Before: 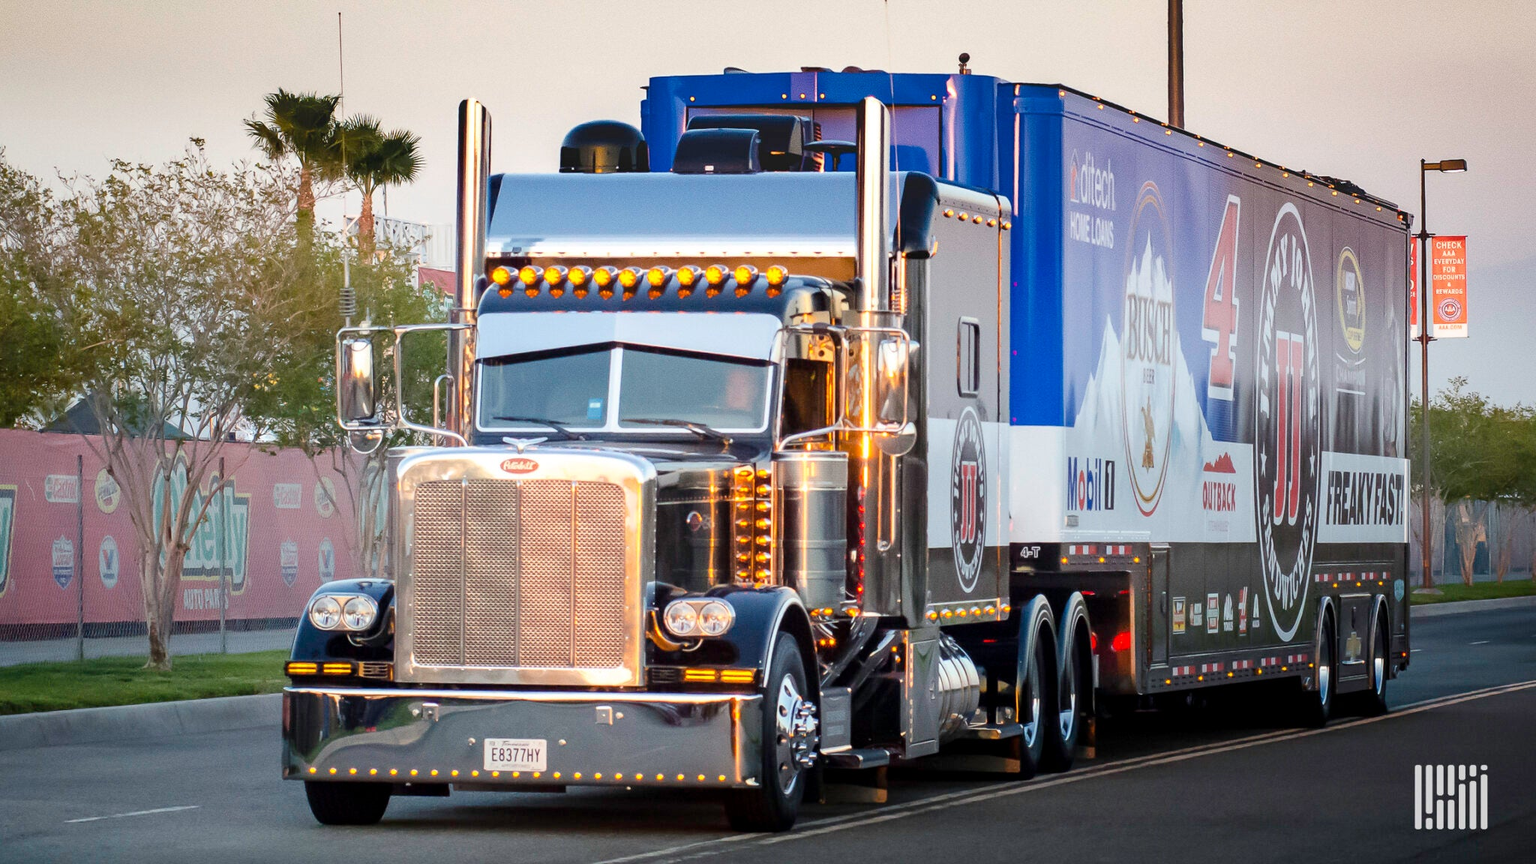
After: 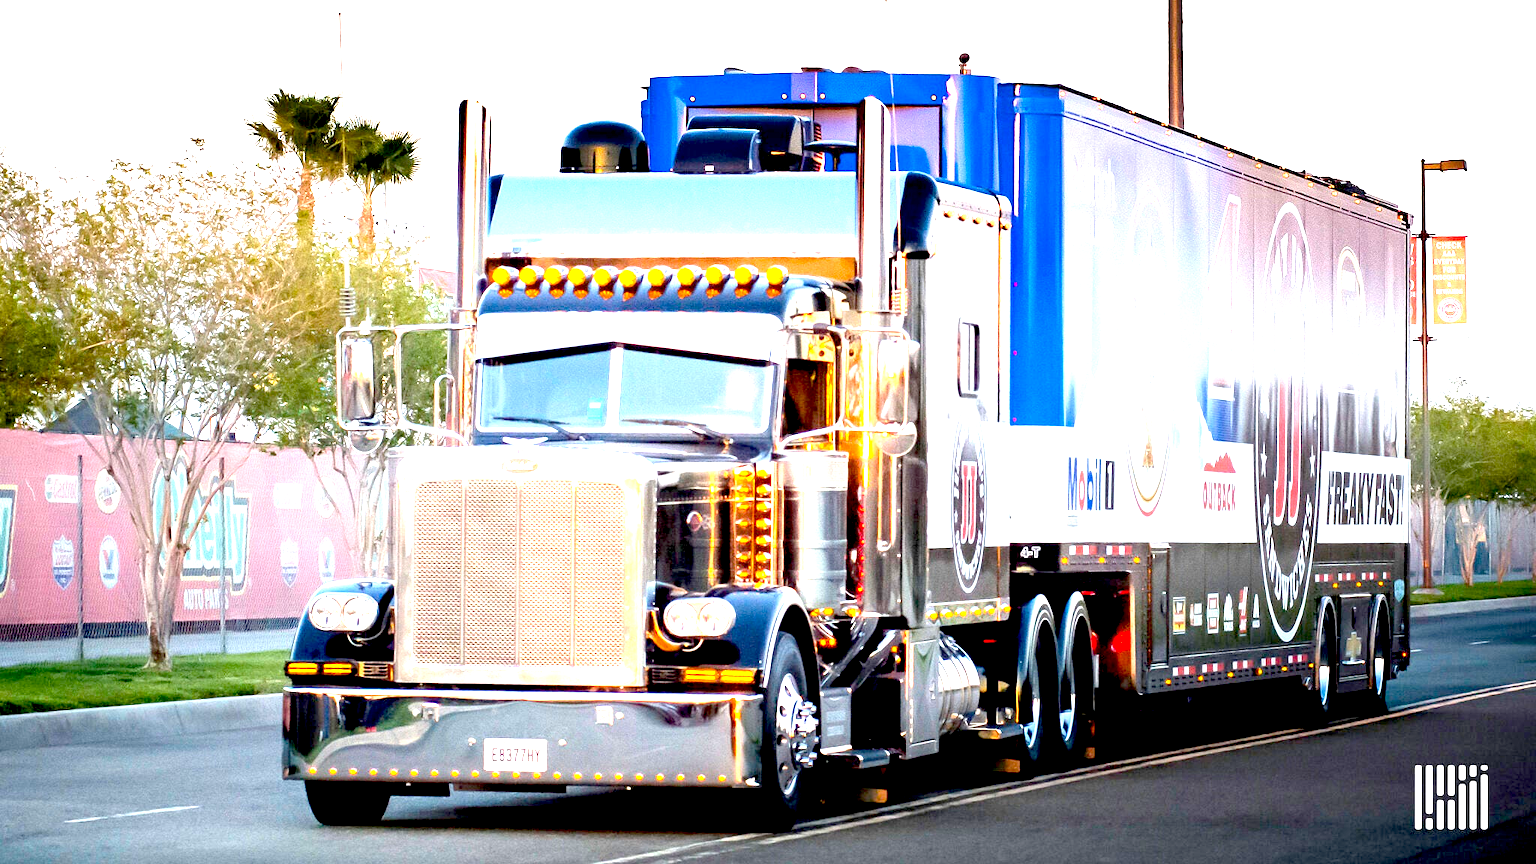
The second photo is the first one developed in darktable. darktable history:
exposure: black level correction 0.015, exposure 1.762 EV, compensate exposure bias true, compensate highlight preservation false
